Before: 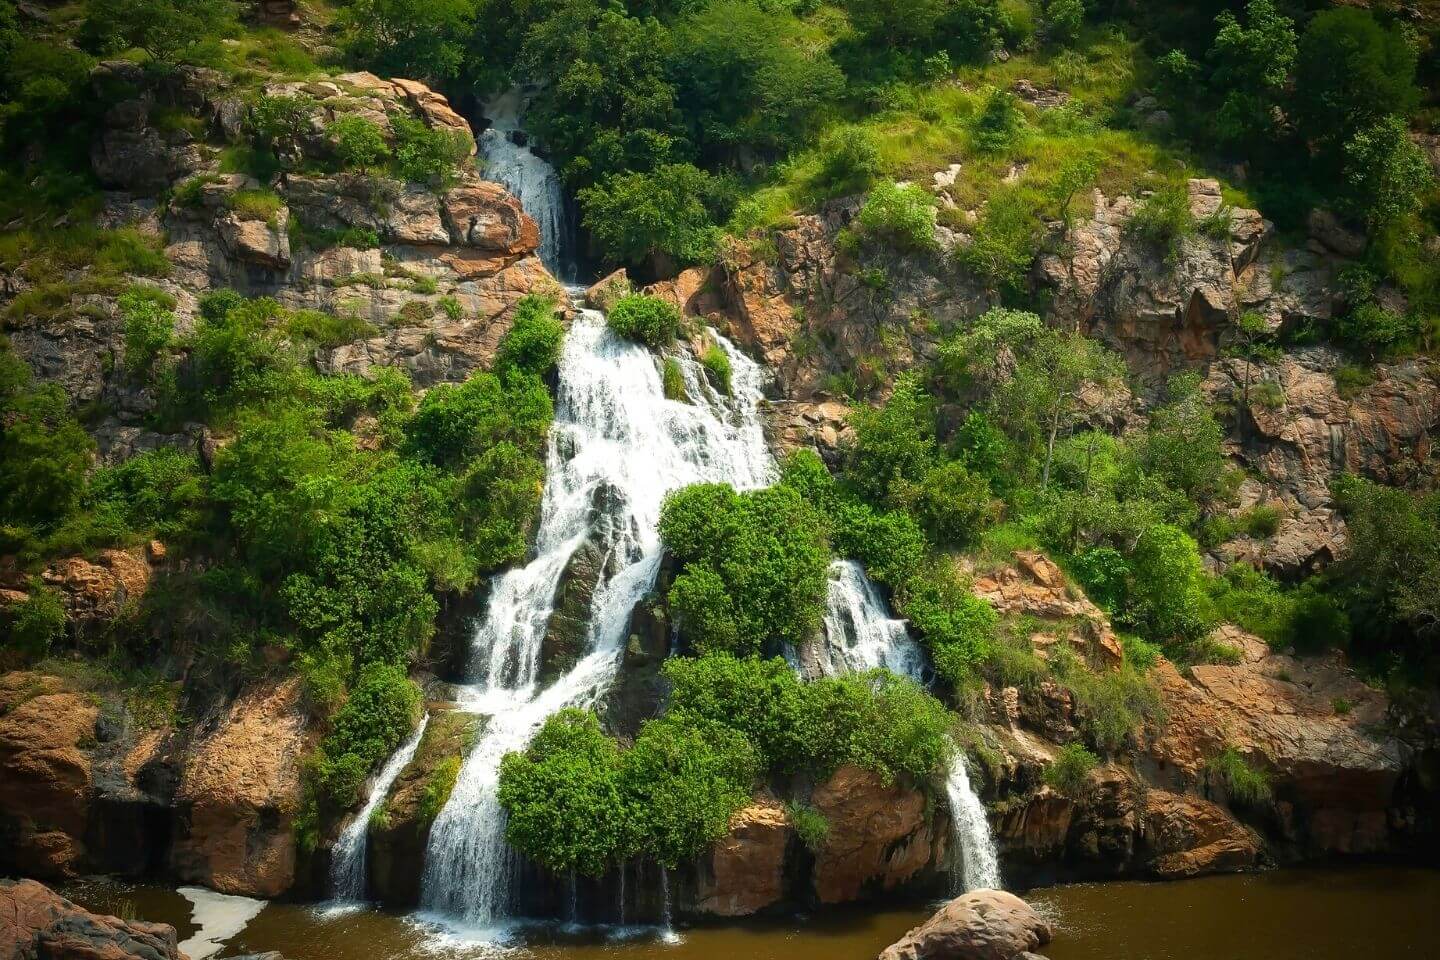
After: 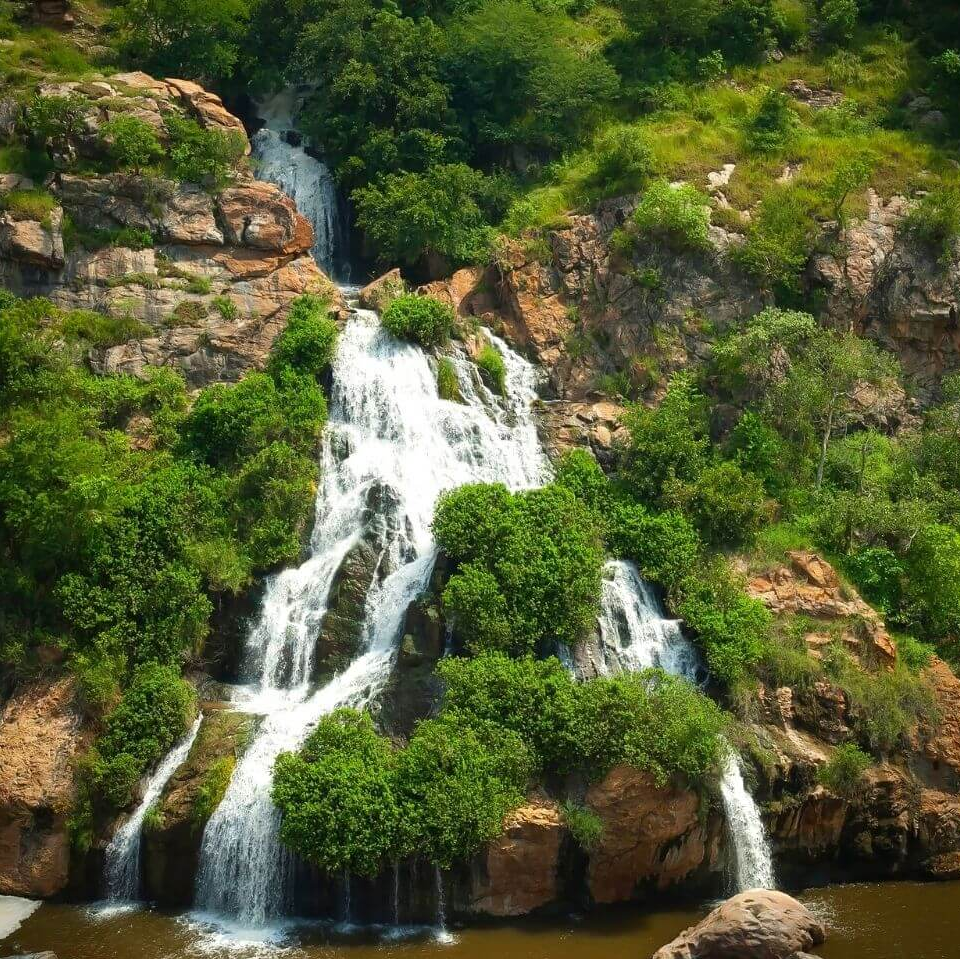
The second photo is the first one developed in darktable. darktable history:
tone equalizer: on, module defaults
crop and rotate: left 15.754%, right 17.579%
